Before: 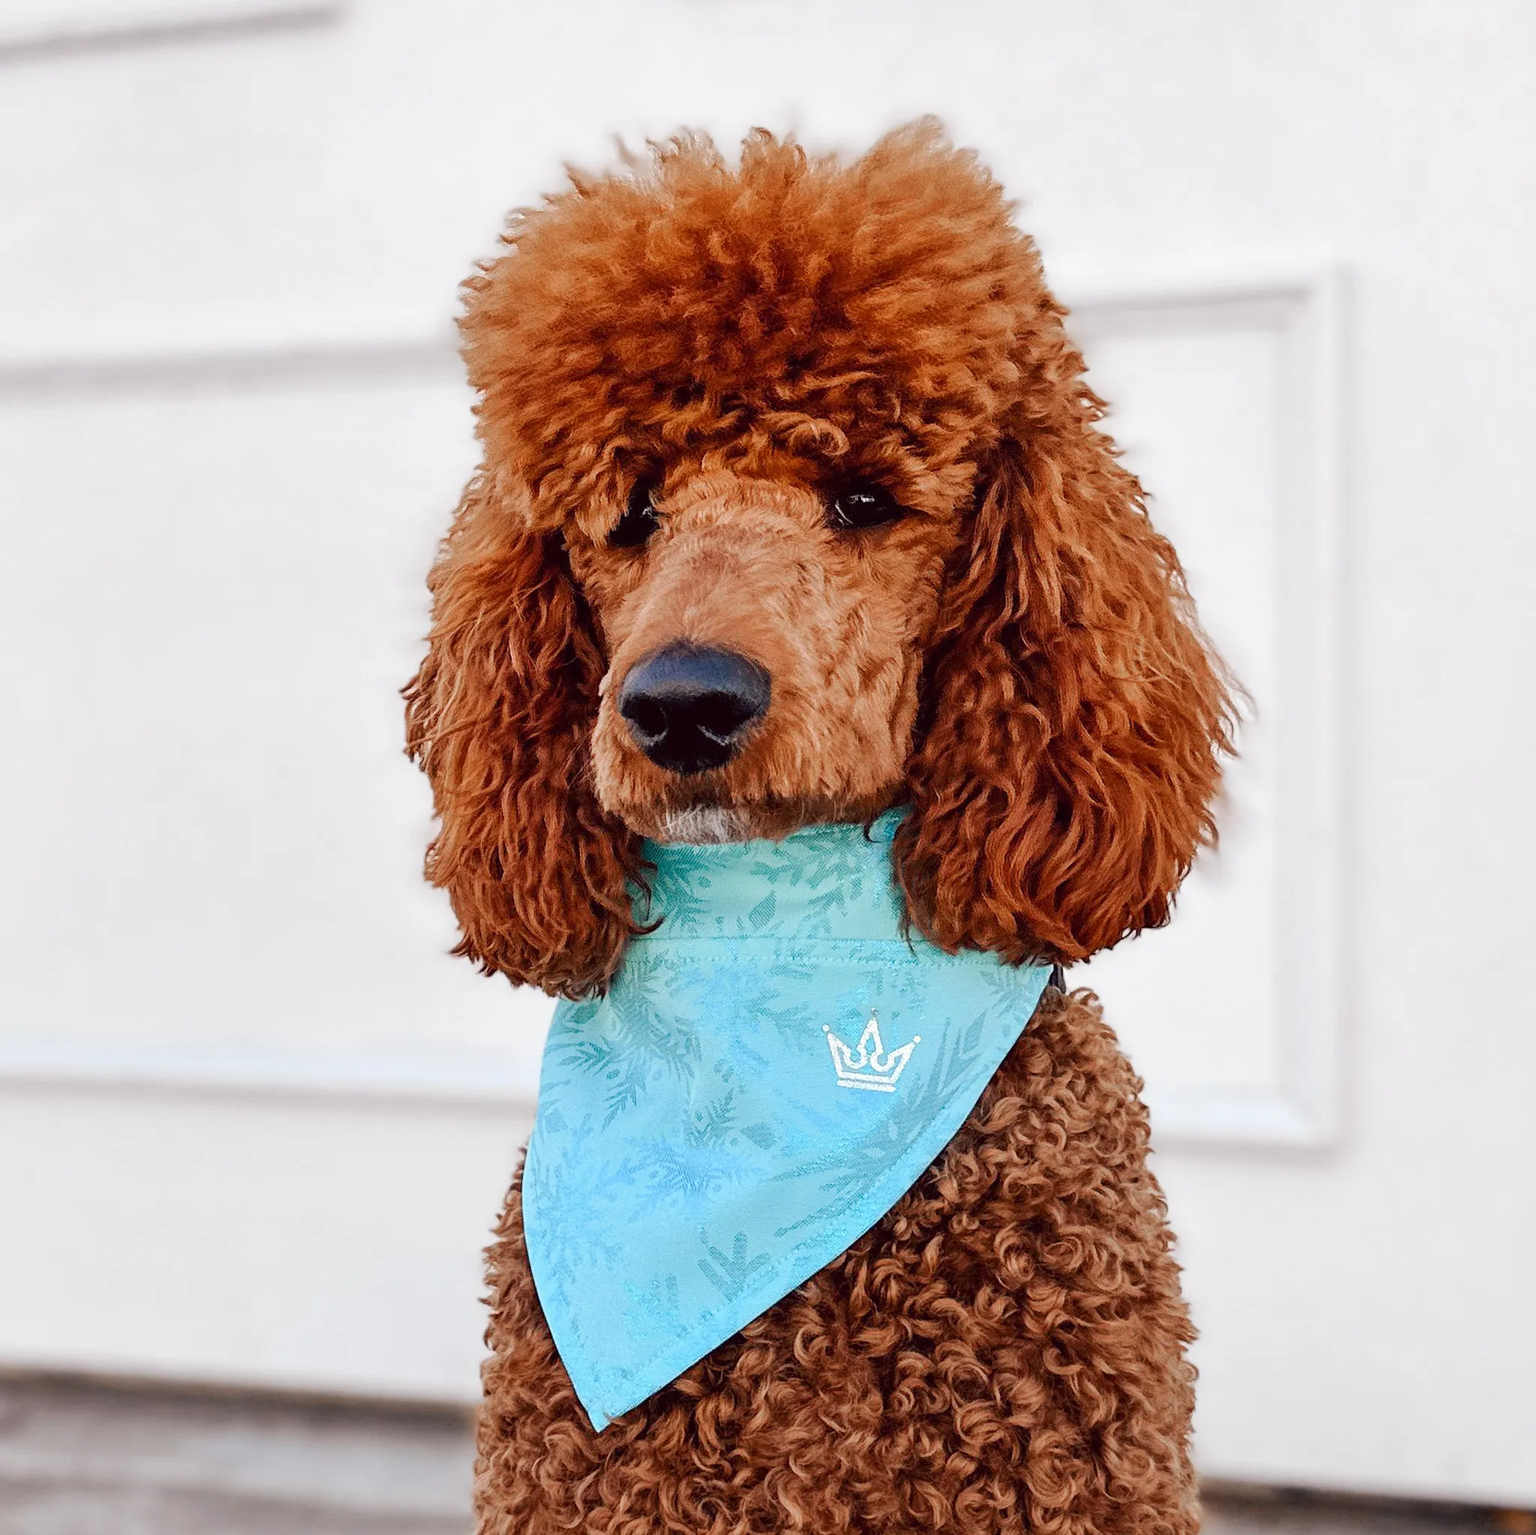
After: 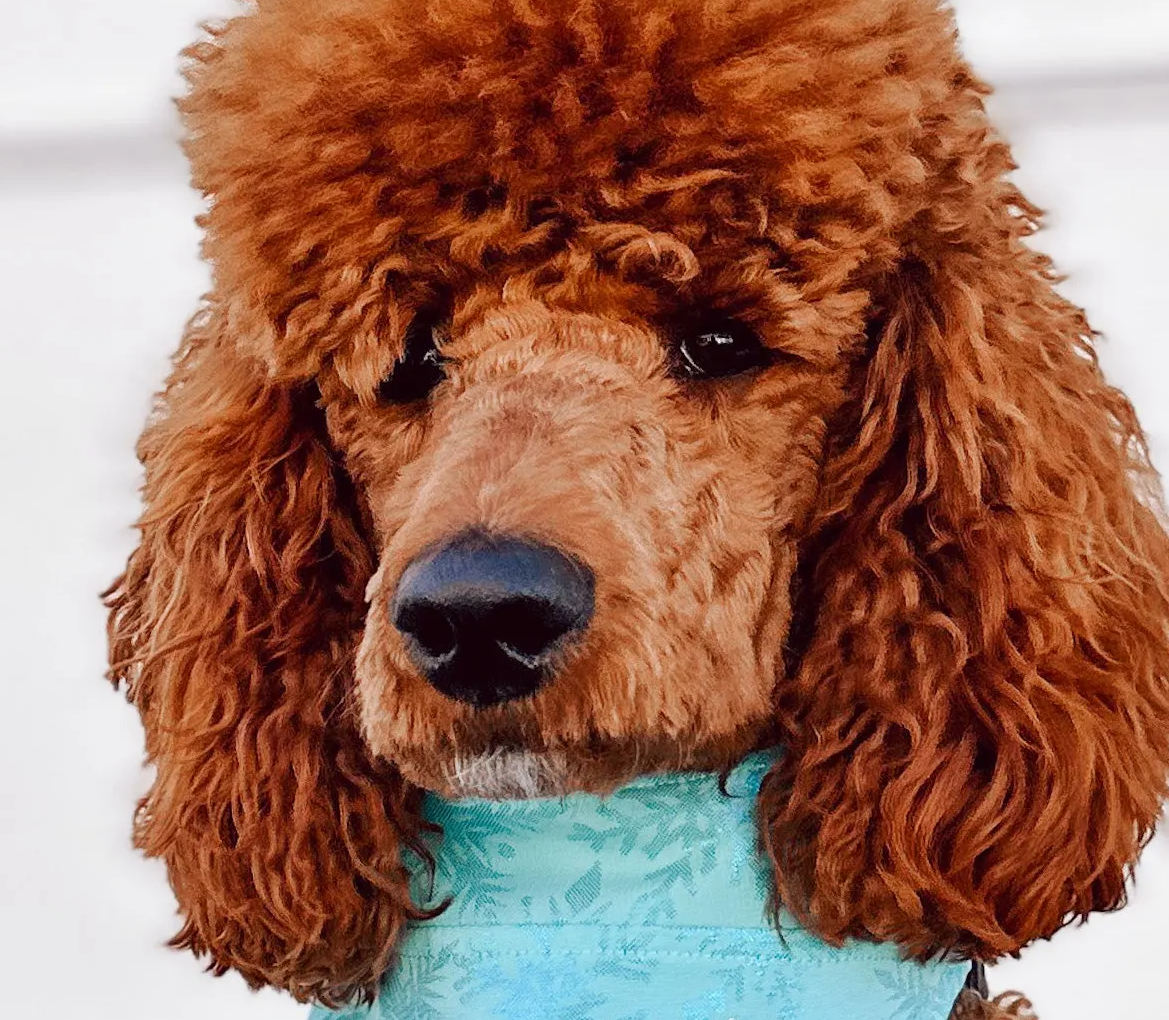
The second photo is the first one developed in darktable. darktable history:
crop: left 21.17%, top 15.963%, right 21.741%, bottom 34.177%
